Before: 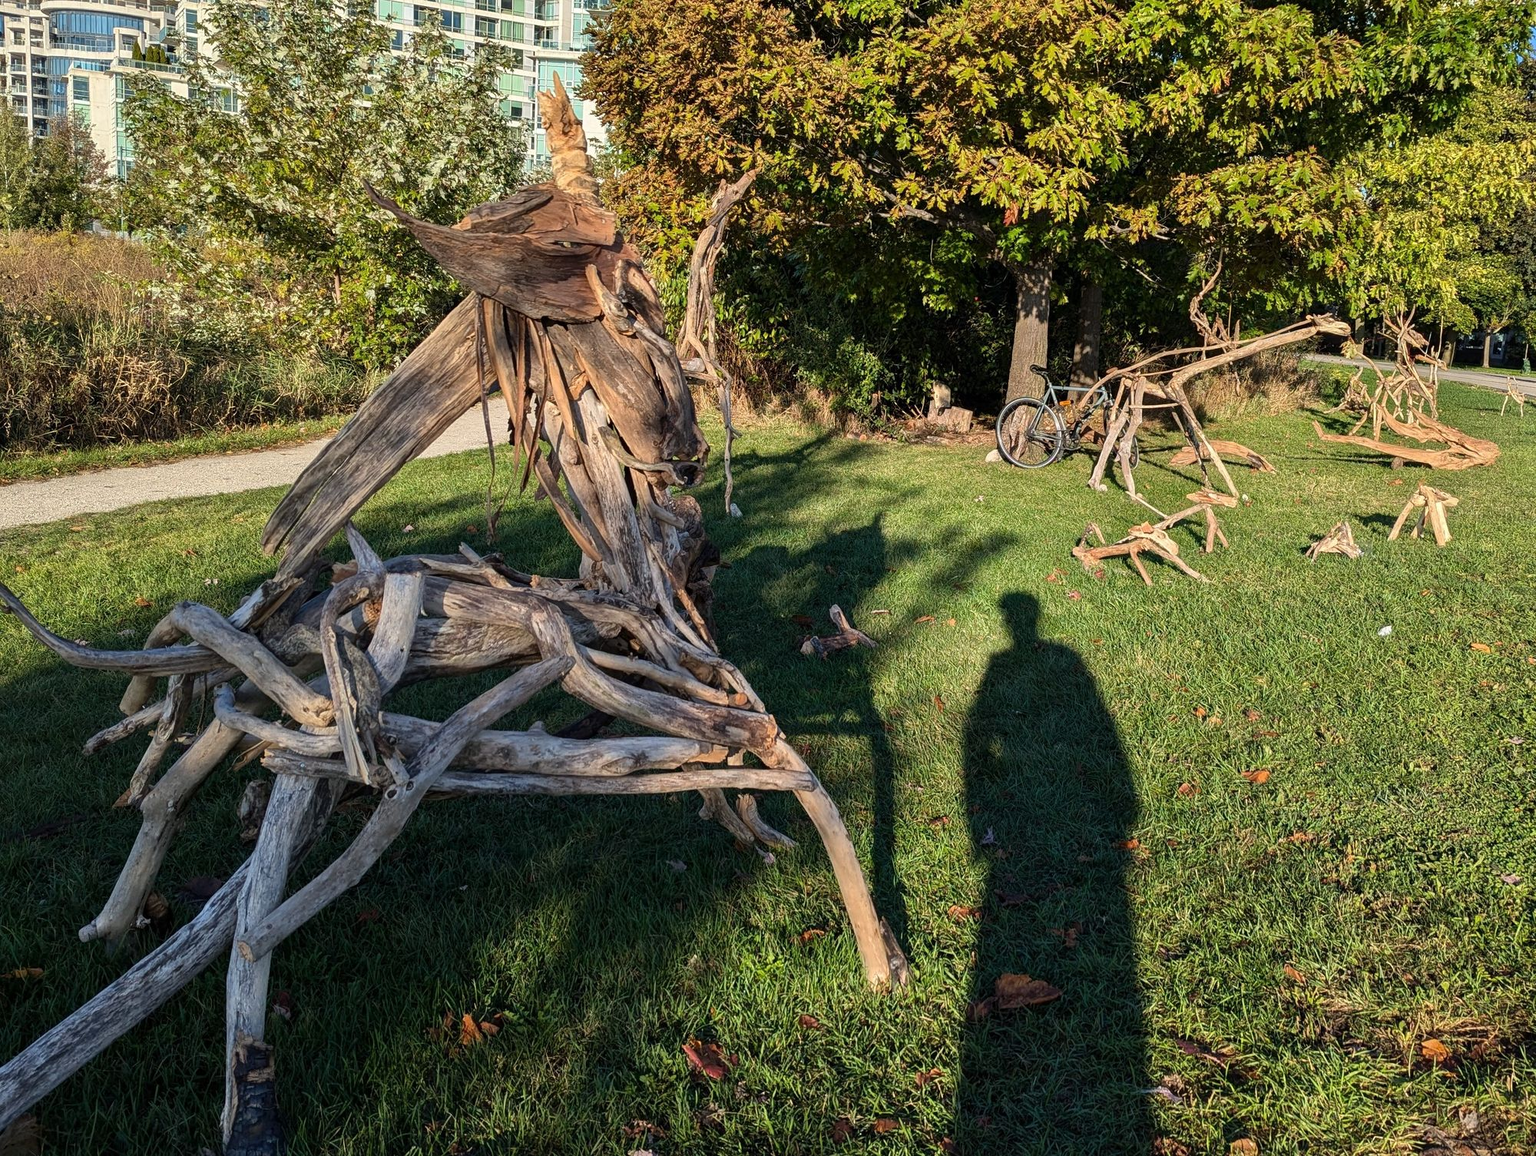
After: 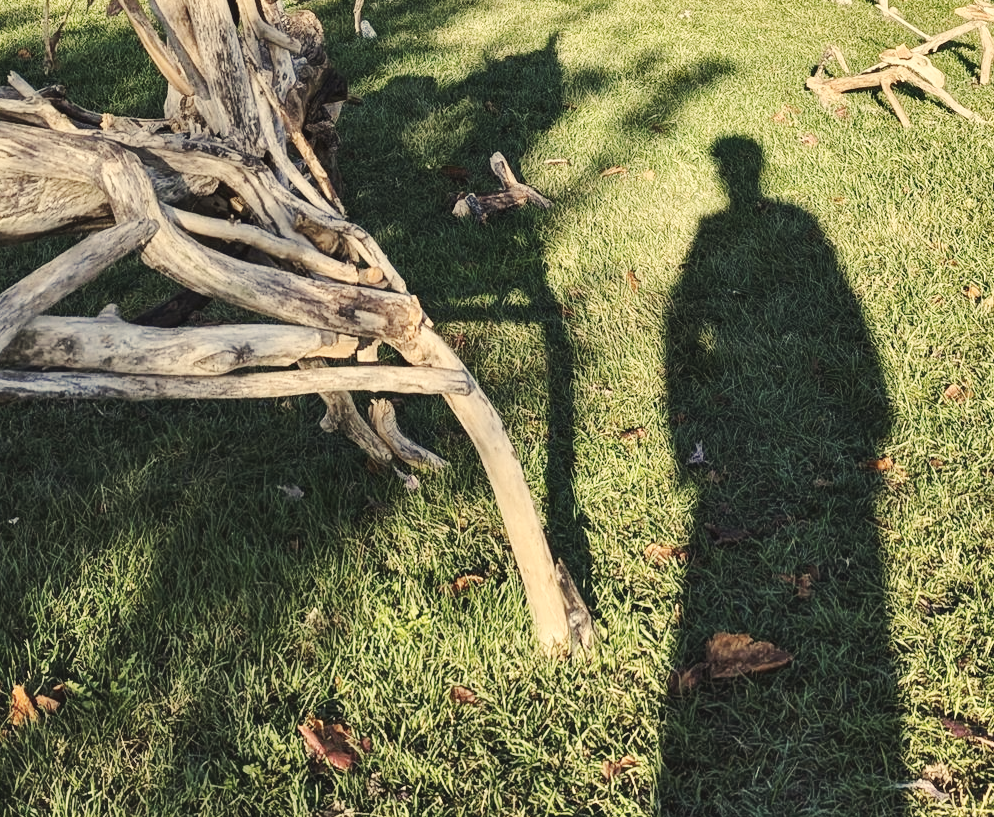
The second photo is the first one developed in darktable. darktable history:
shadows and highlights: low approximation 0.01, soften with gaussian
contrast brightness saturation: contrast 0.102, saturation -0.362
color correction: highlights a* 1.47, highlights b* 17.37
base curve: curves: ch0 [(0, 0.007) (0.028, 0.063) (0.121, 0.311) (0.46, 0.743) (0.859, 0.957) (1, 1)], preserve colors none
crop: left 29.52%, top 42.244%, right 20.755%, bottom 3.465%
